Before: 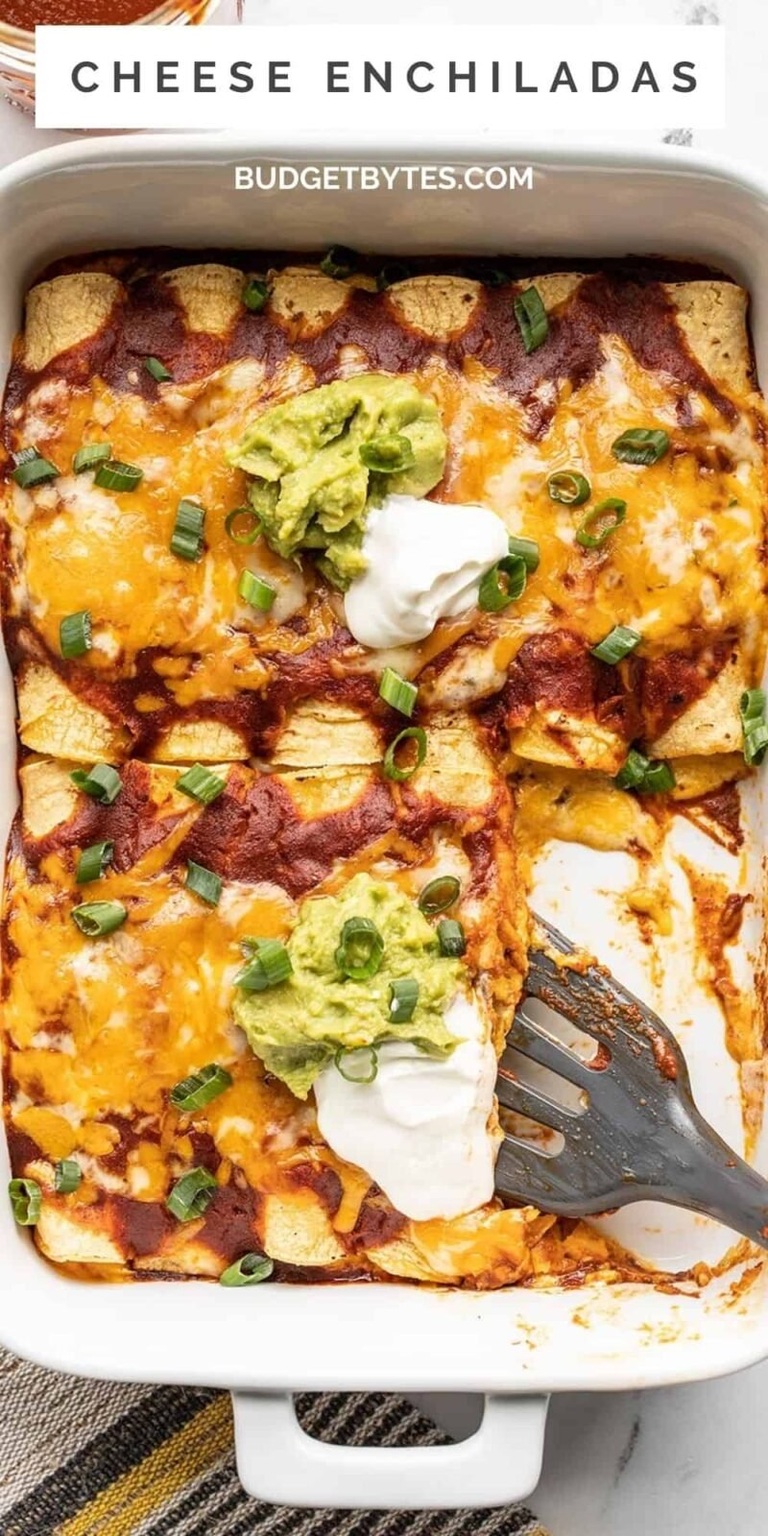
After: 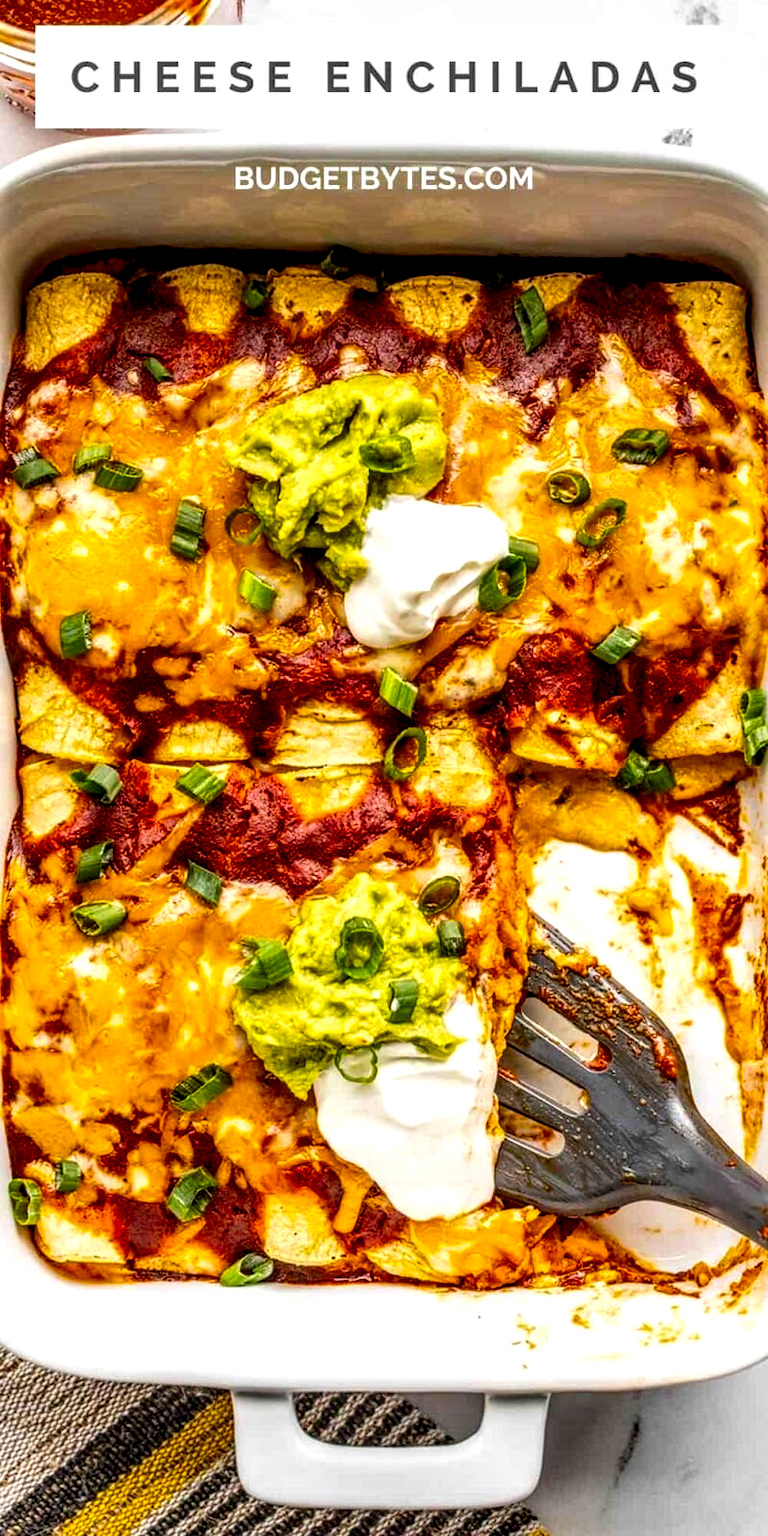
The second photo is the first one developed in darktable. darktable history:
contrast brightness saturation: contrast 0.083, saturation 0.204
color balance rgb: perceptual saturation grading › global saturation 30.014%, global vibrance 20%
local contrast: highlights 3%, shadows 7%, detail 182%
